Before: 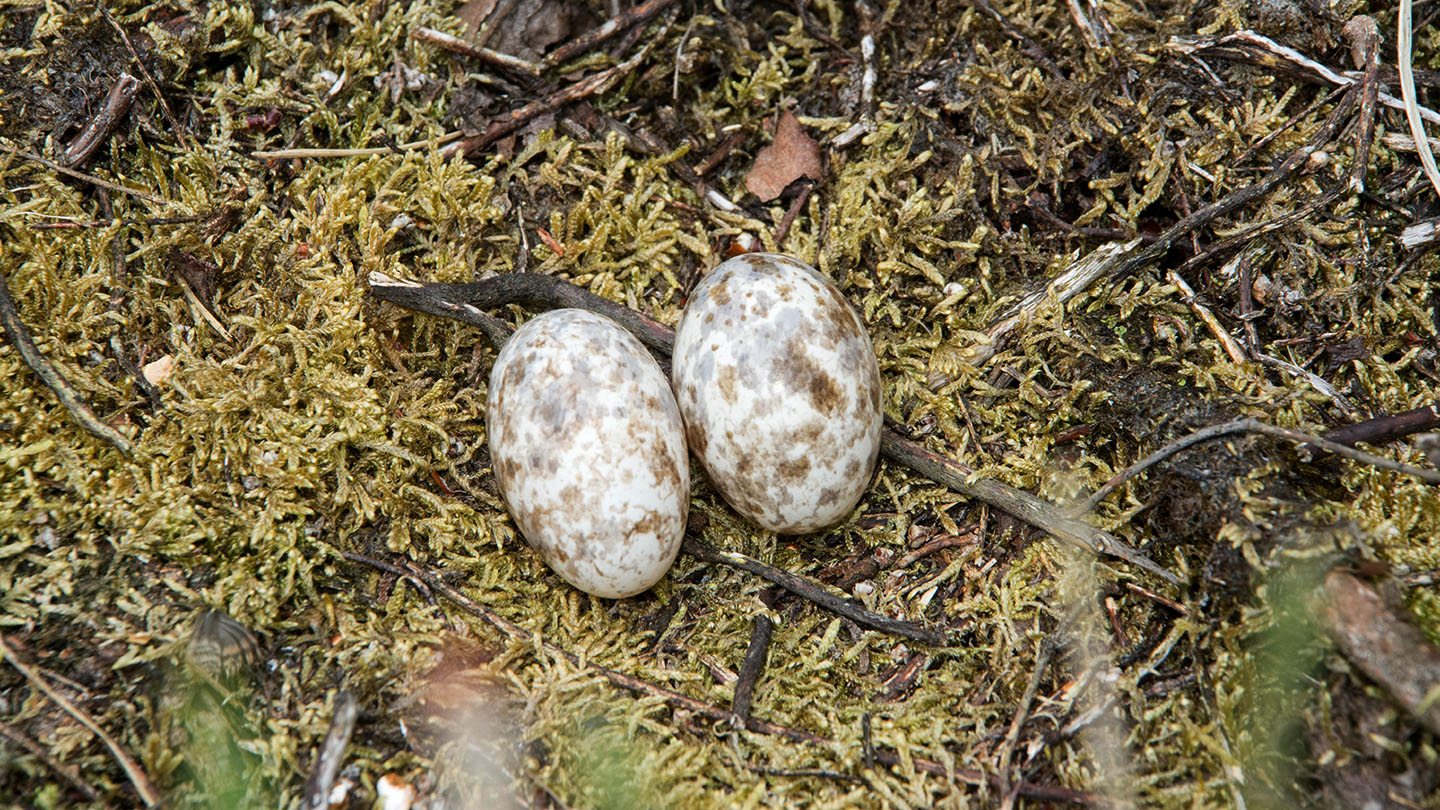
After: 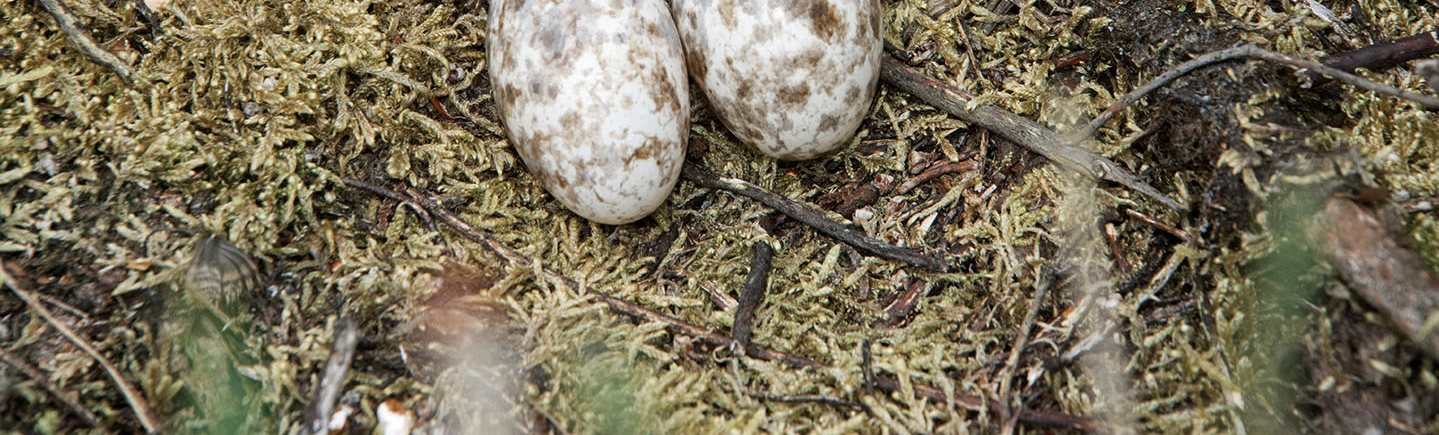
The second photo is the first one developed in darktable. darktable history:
color zones: curves: ch0 [(0, 0.5) (0.125, 0.4) (0.25, 0.5) (0.375, 0.4) (0.5, 0.4) (0.625, 0.35) (0.75, 0.35) (0.875, 0.5)]; ch1 [(0, 0.35) (0.125, 0.45) (0.25, 0.35) (0.375, 0.35) (0.5, 0.35) (0.625, 0.35) (0.75, 0.45) (0.875, 0.35)]; ch2 [(0, 0.6) (0.125, 0.5) (0.25, 0.5) (0.375, 0.6) (0.5, 0.6) (0.625, 0.5) (0.75, 0.5) (0.875, 0.5)]
crop and rotate: top 46.237%
